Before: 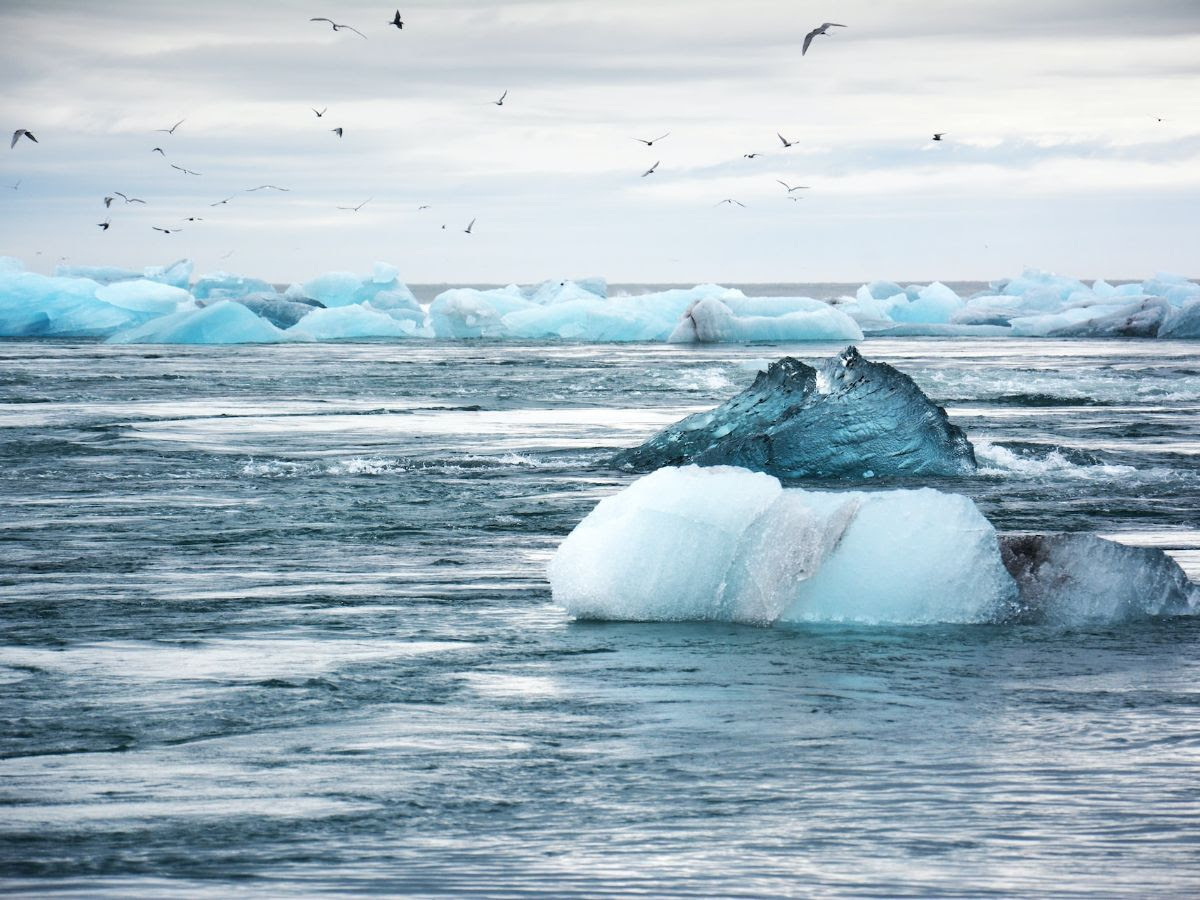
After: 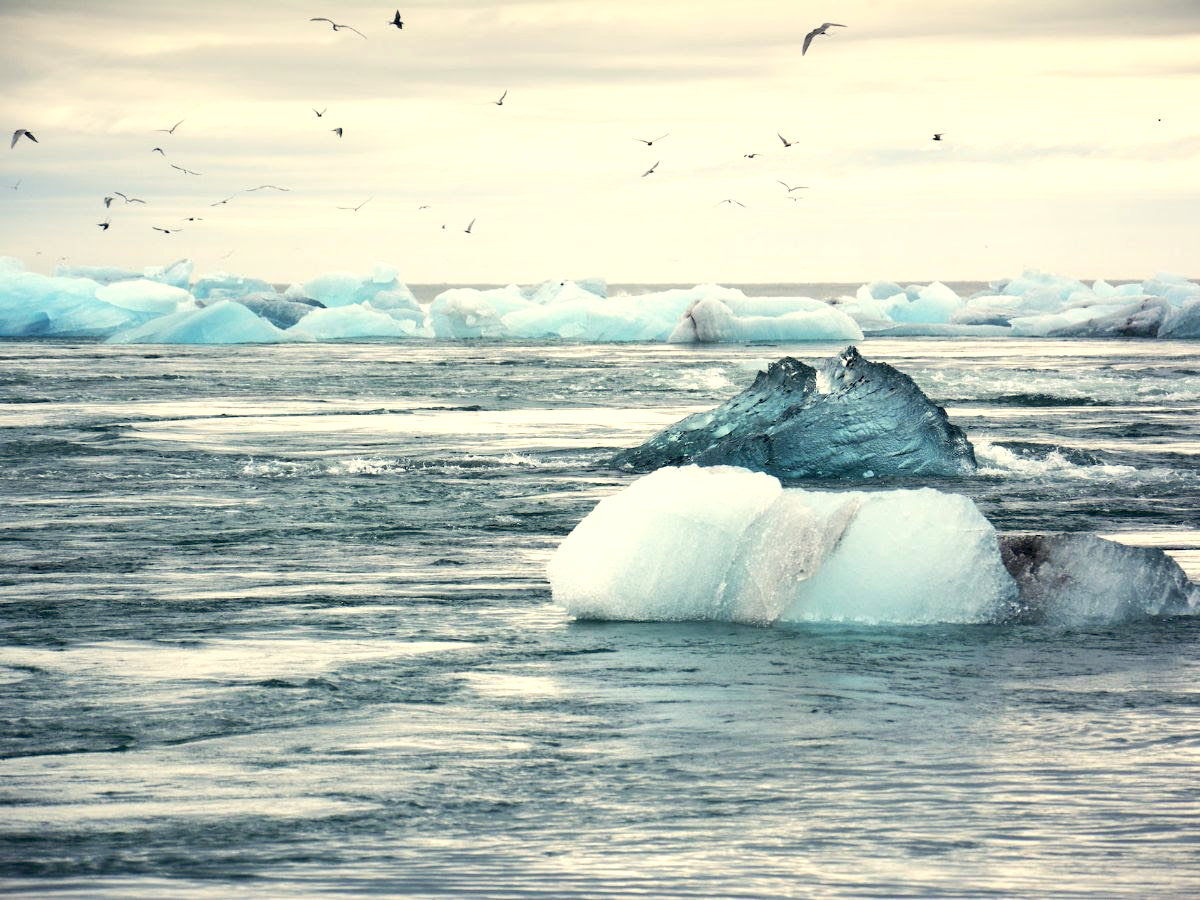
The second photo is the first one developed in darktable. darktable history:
color correction: highlights a* 1.47, highlights b* 18.2
exposure: black level correction 0.005, exposure 0.281 EV, compensate exposure bias true, compensate highlight preservation false
